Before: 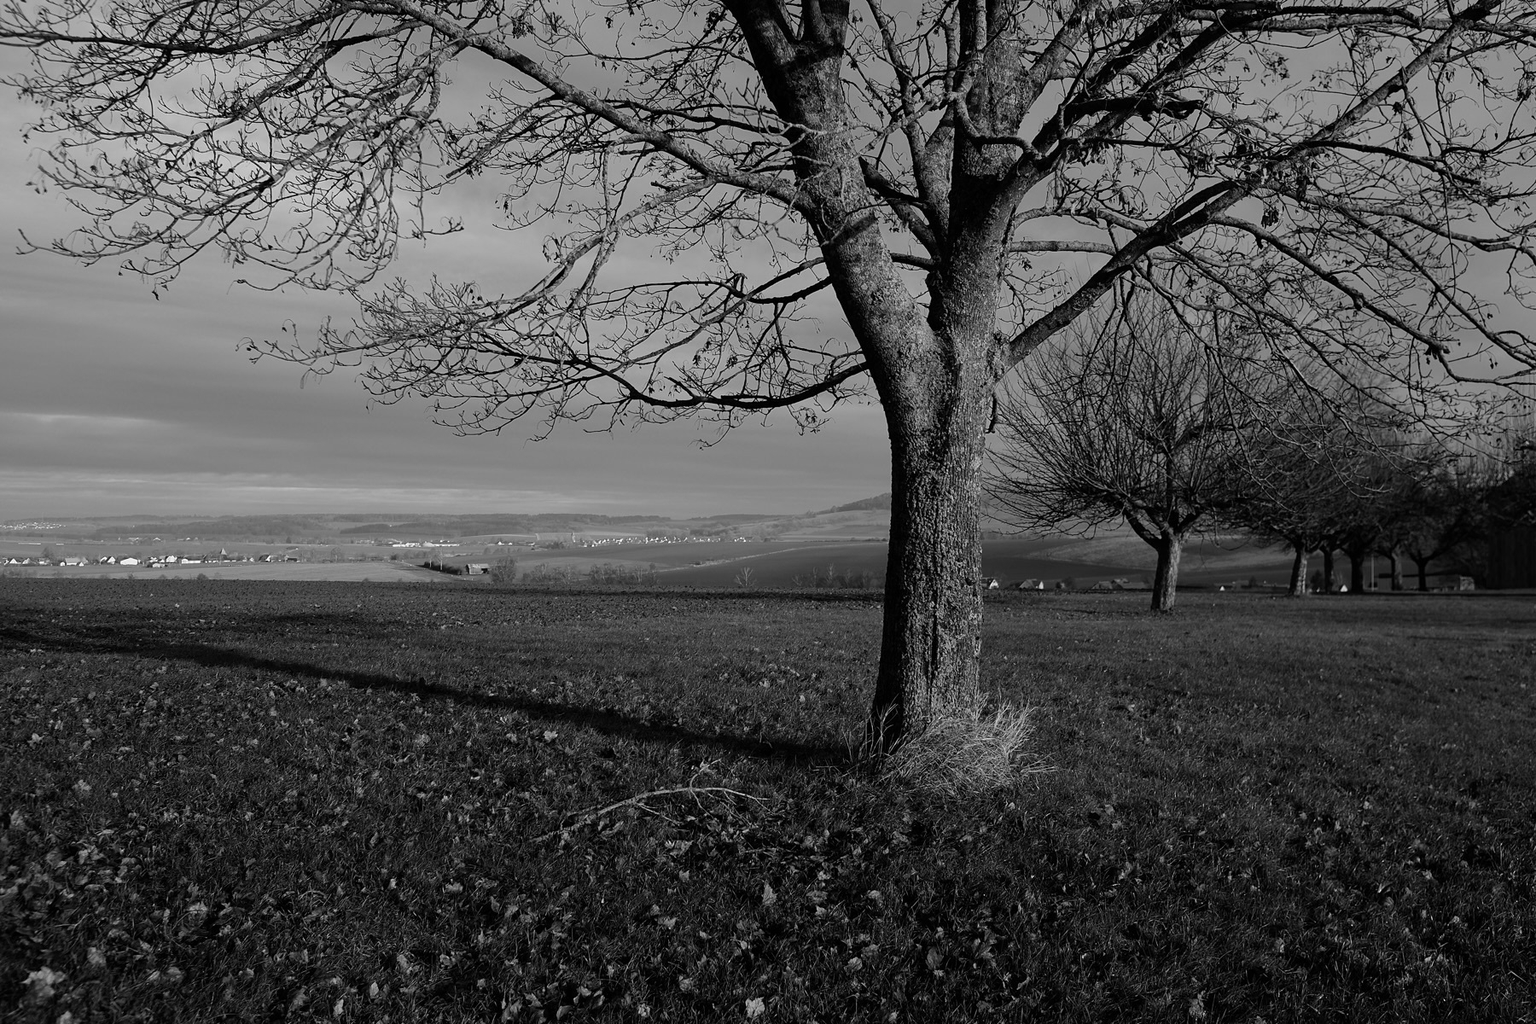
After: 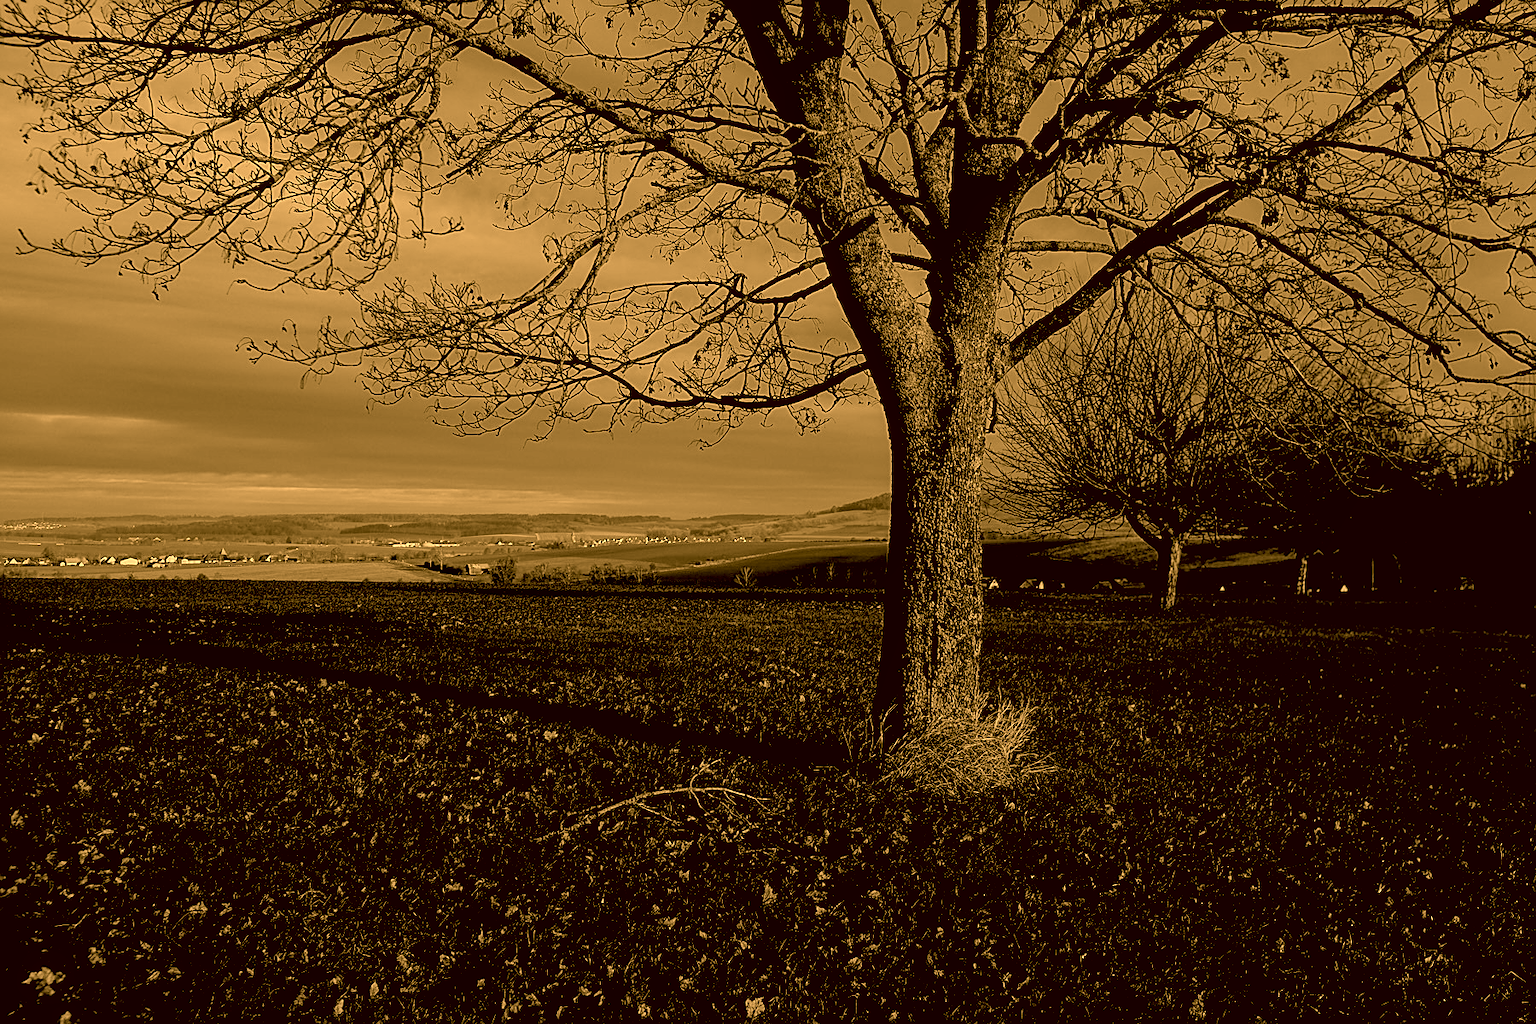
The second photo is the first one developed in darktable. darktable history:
color correction: highlights a* 10.91, highlights b* 30.65, shadows a* 2.74, shadows b* 17.56, saturation 1.75
sharpen: on, module defaults
contrast brightness saturation: contrast 0.05, brightness 0.064, saturation 0.01
local contrast: detail 130%
exposure: black level correction 0.055, exposure -0.034 EV, compensate highlight preservation false
